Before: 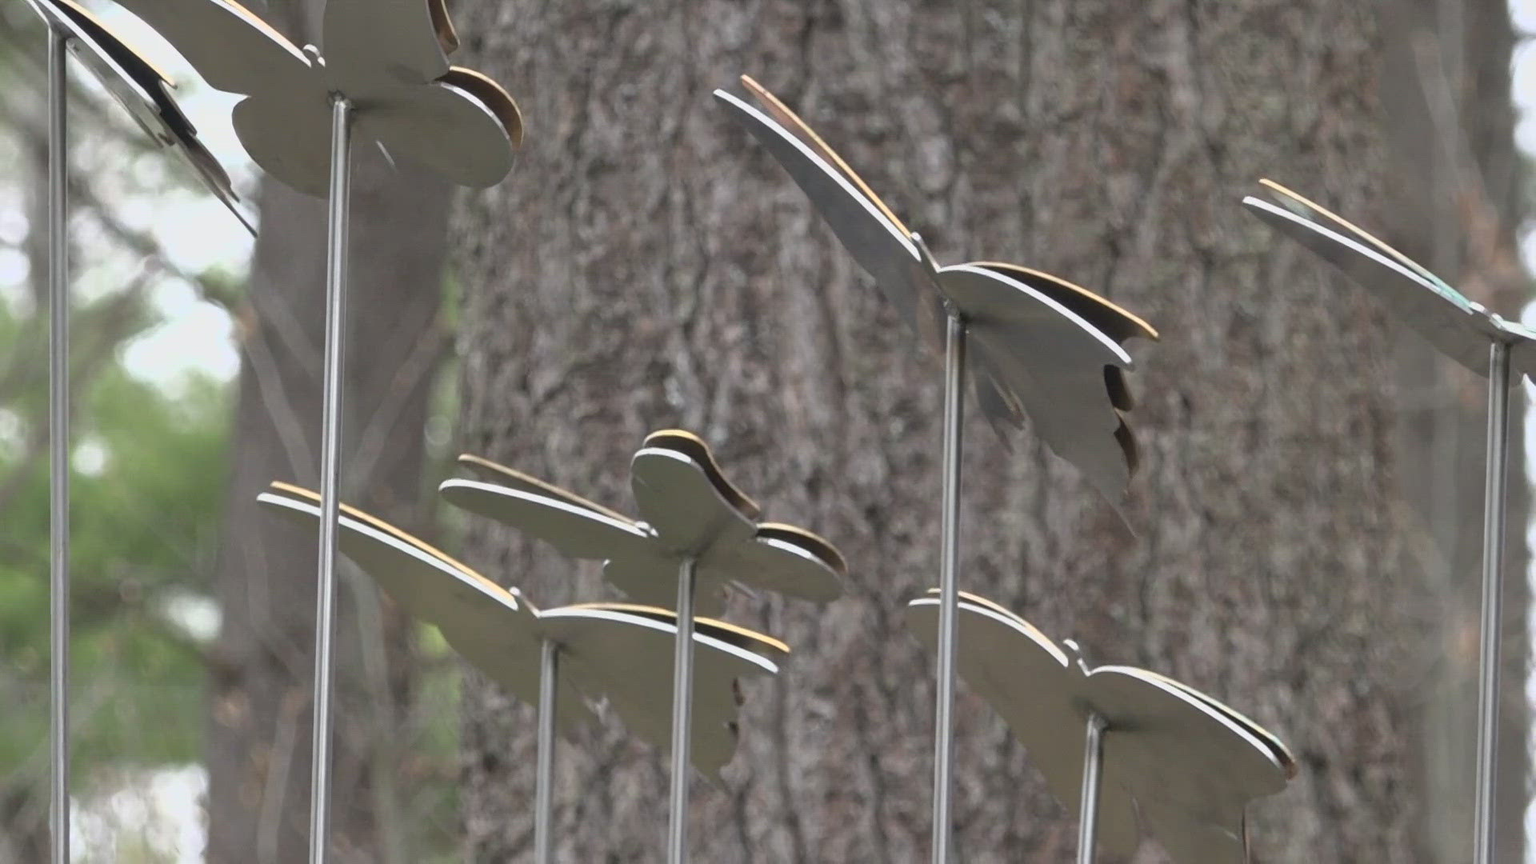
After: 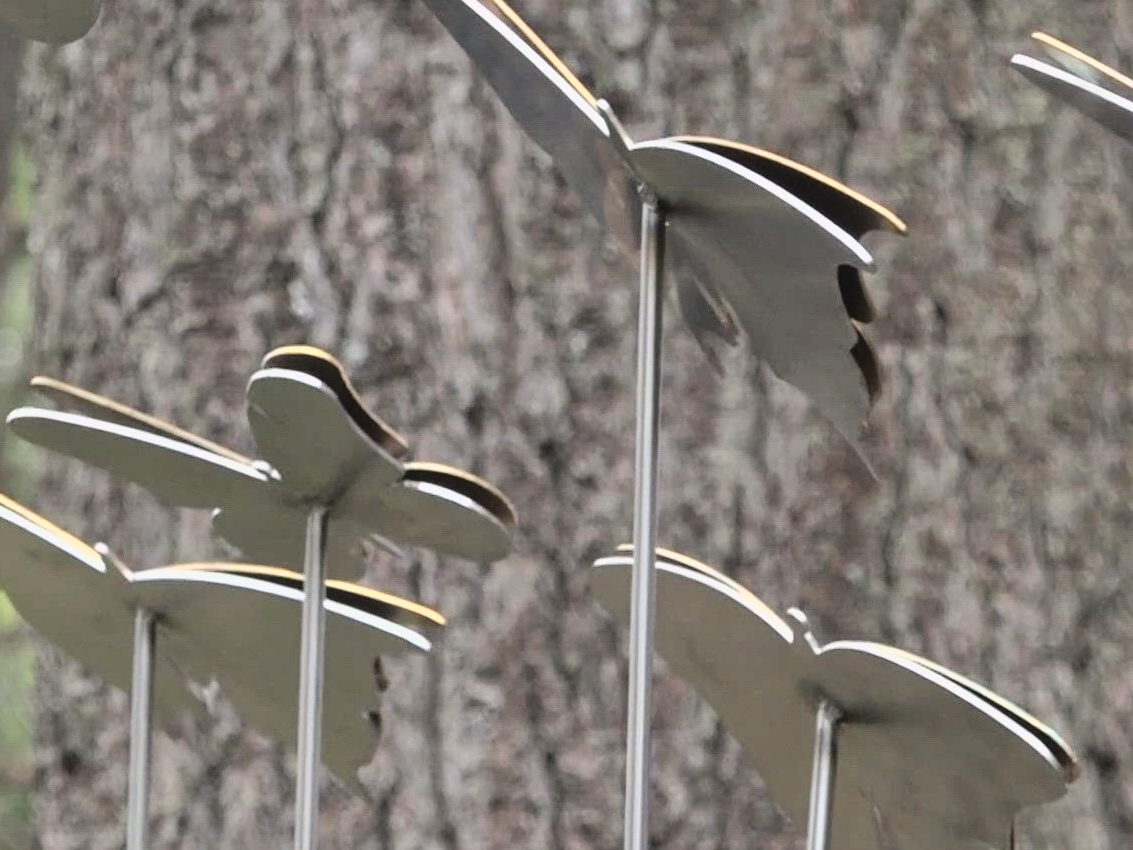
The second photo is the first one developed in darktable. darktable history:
base curve: curves: ch0 [(0, 0) (0.036, 0.025) (0.121, 0.166) (0.206, 0.329) (0.605, 0.79) (1, 1)]
crop and rotate: left 28.244%, top 17.739%, right 12.745%, bottom 3.516%
